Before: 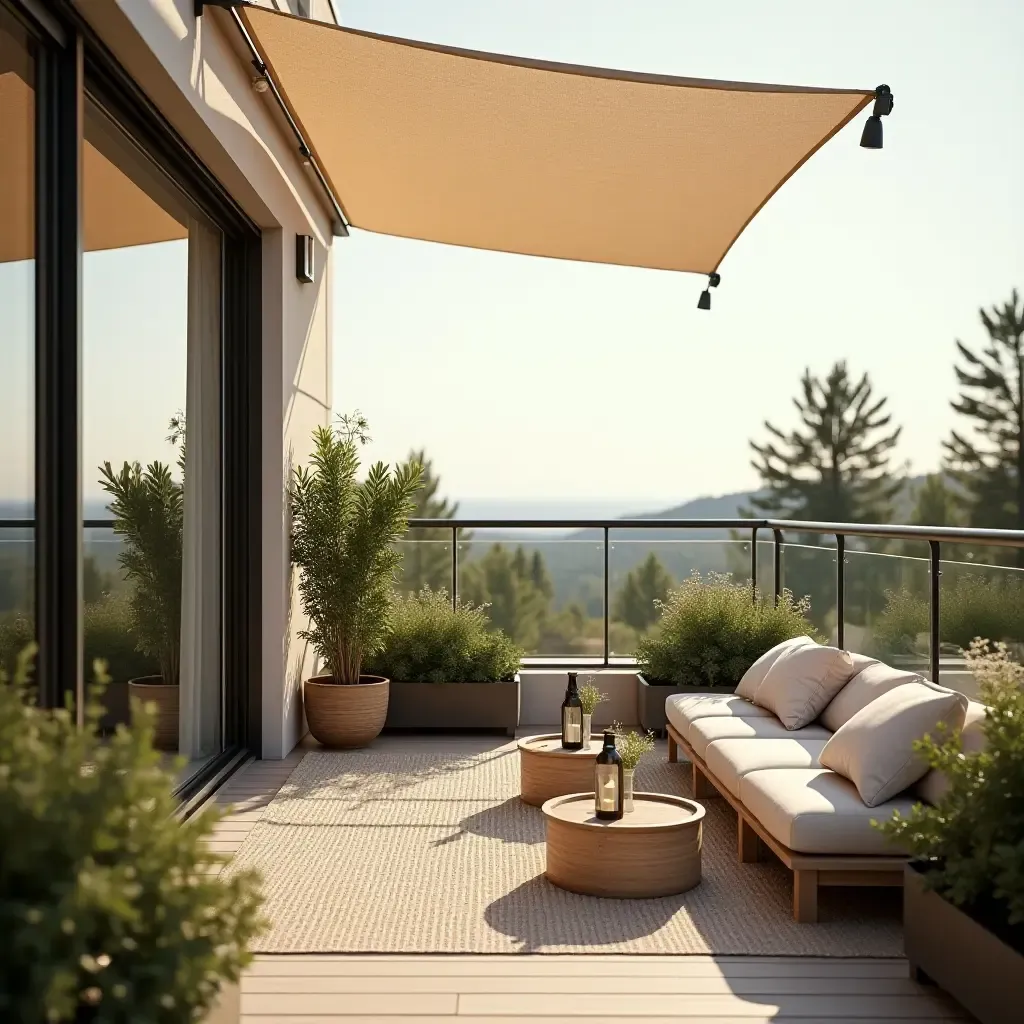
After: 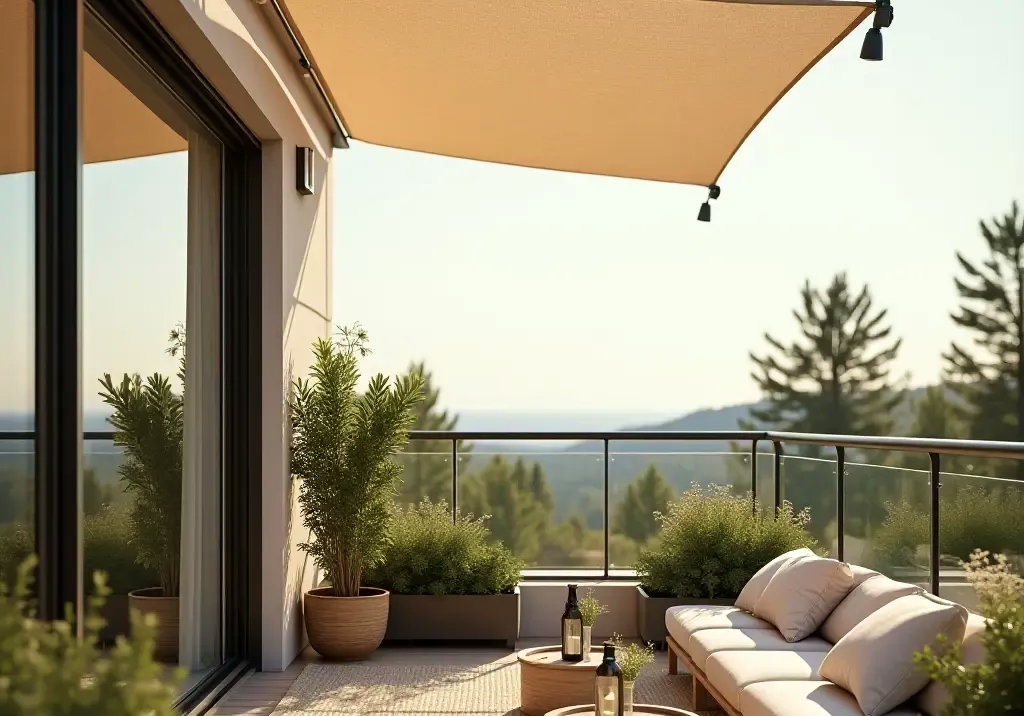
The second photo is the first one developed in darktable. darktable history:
velvia: on, module defaults
tone equalizer: on, module defaults
crop and rotate: top 8.684%, bottom 21.348%
